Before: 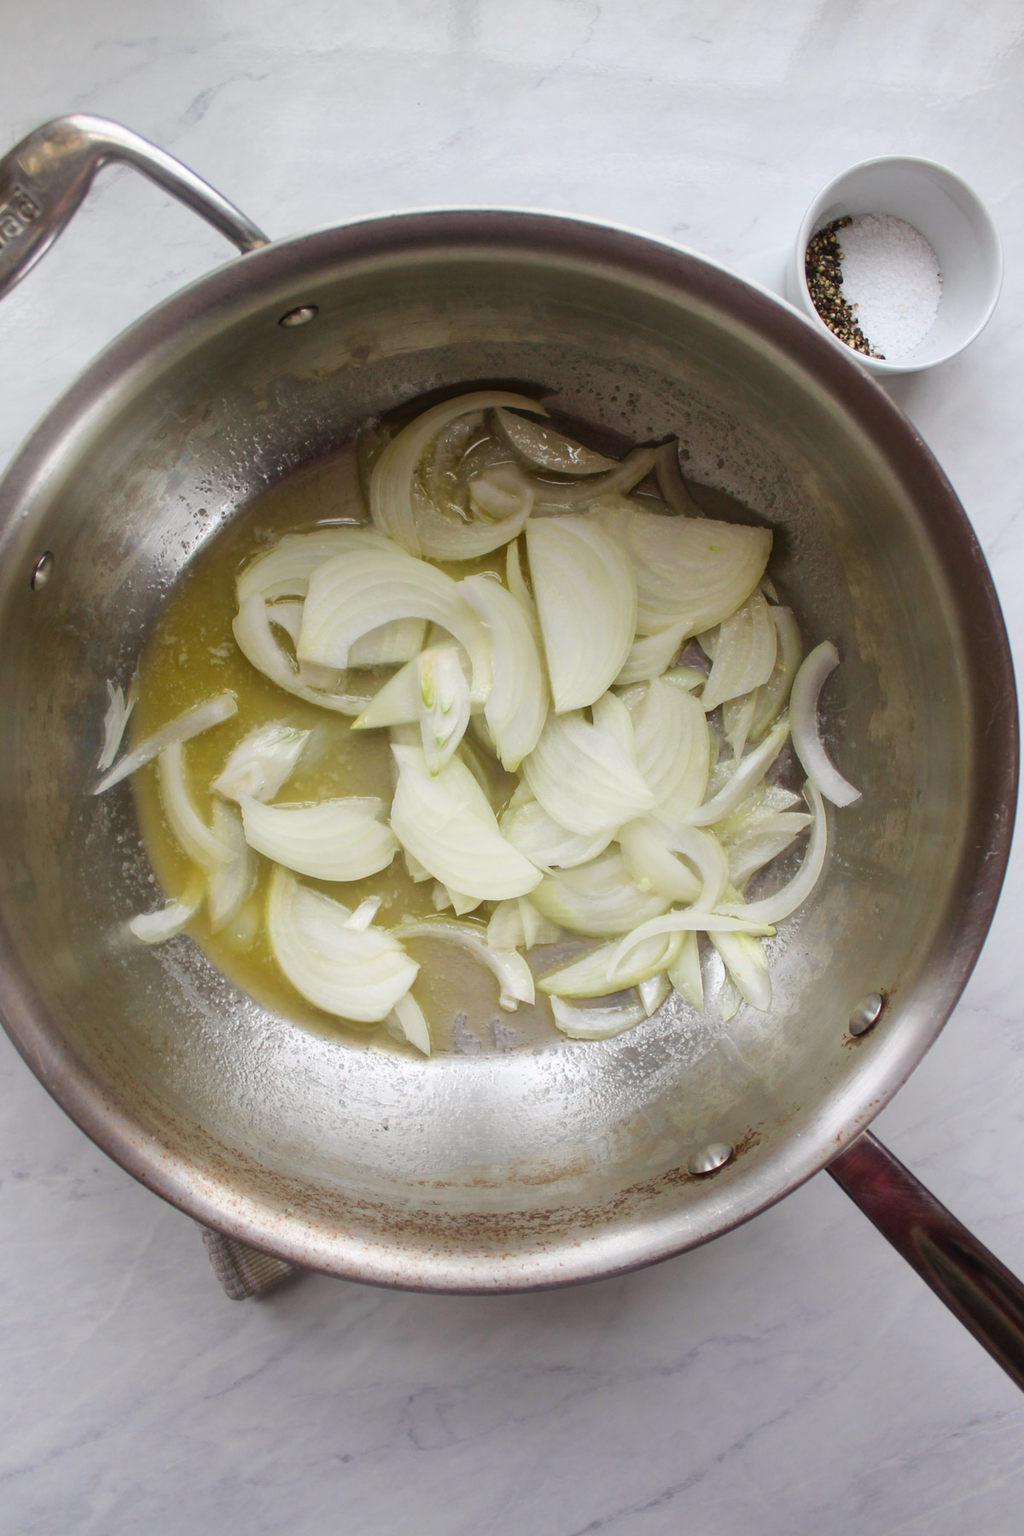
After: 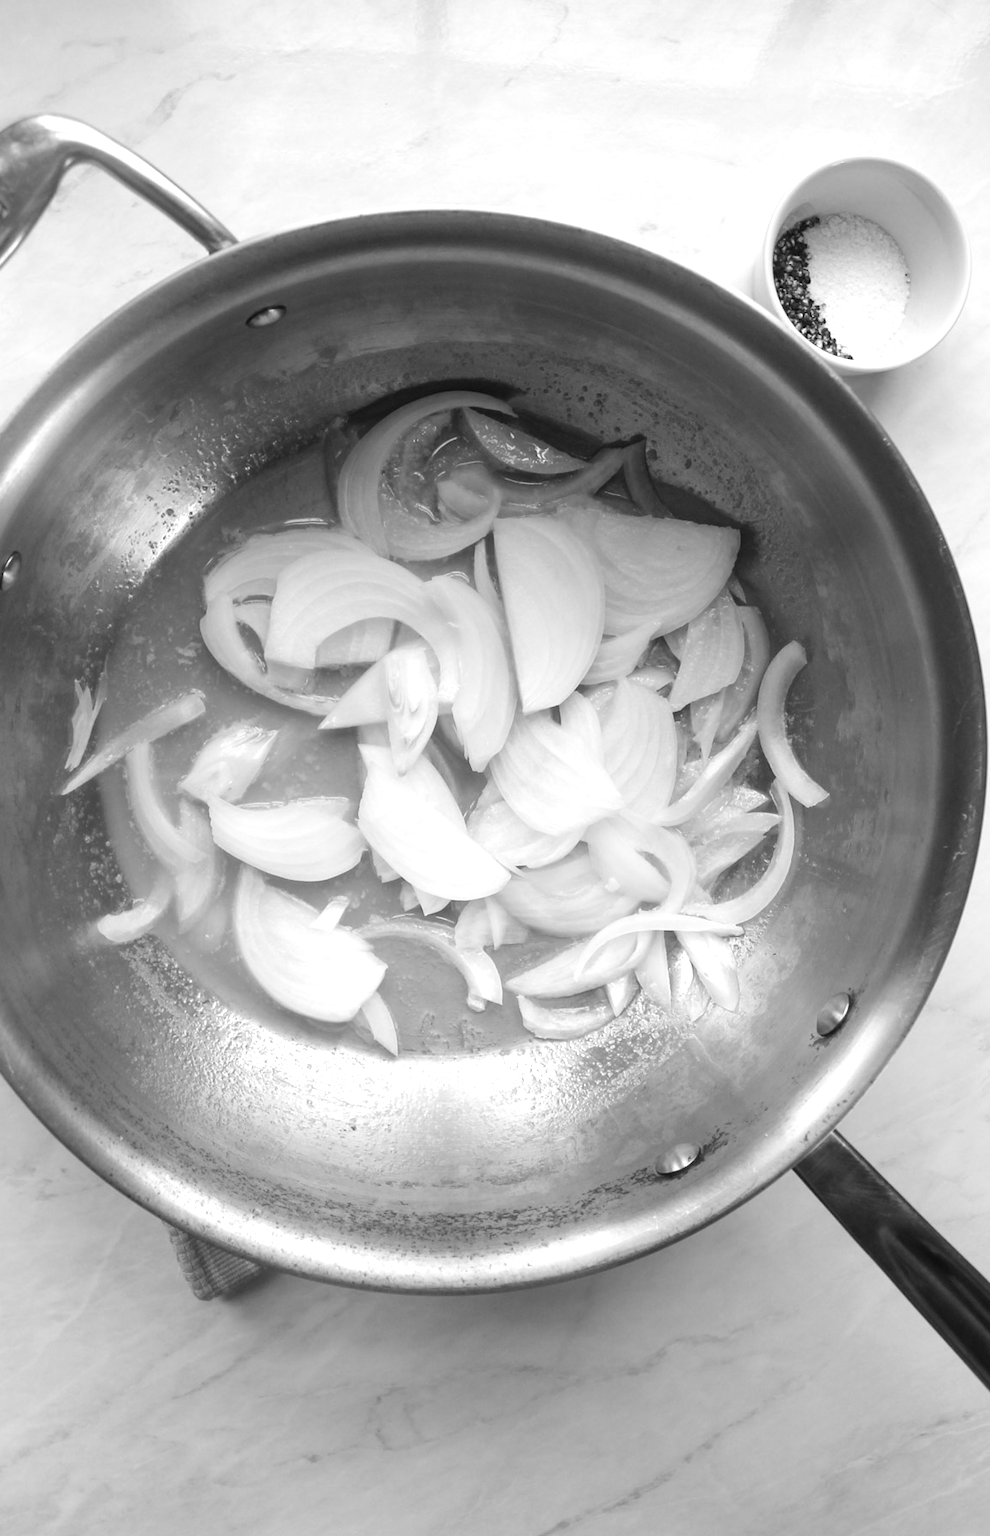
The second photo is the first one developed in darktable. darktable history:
exposure: black level correction 0.001, exposure 0.5 EV, compensate exposure bias true, compensate highlight preservation false
monochrome: on, module defaults
crop and rotate: left 3.238%
